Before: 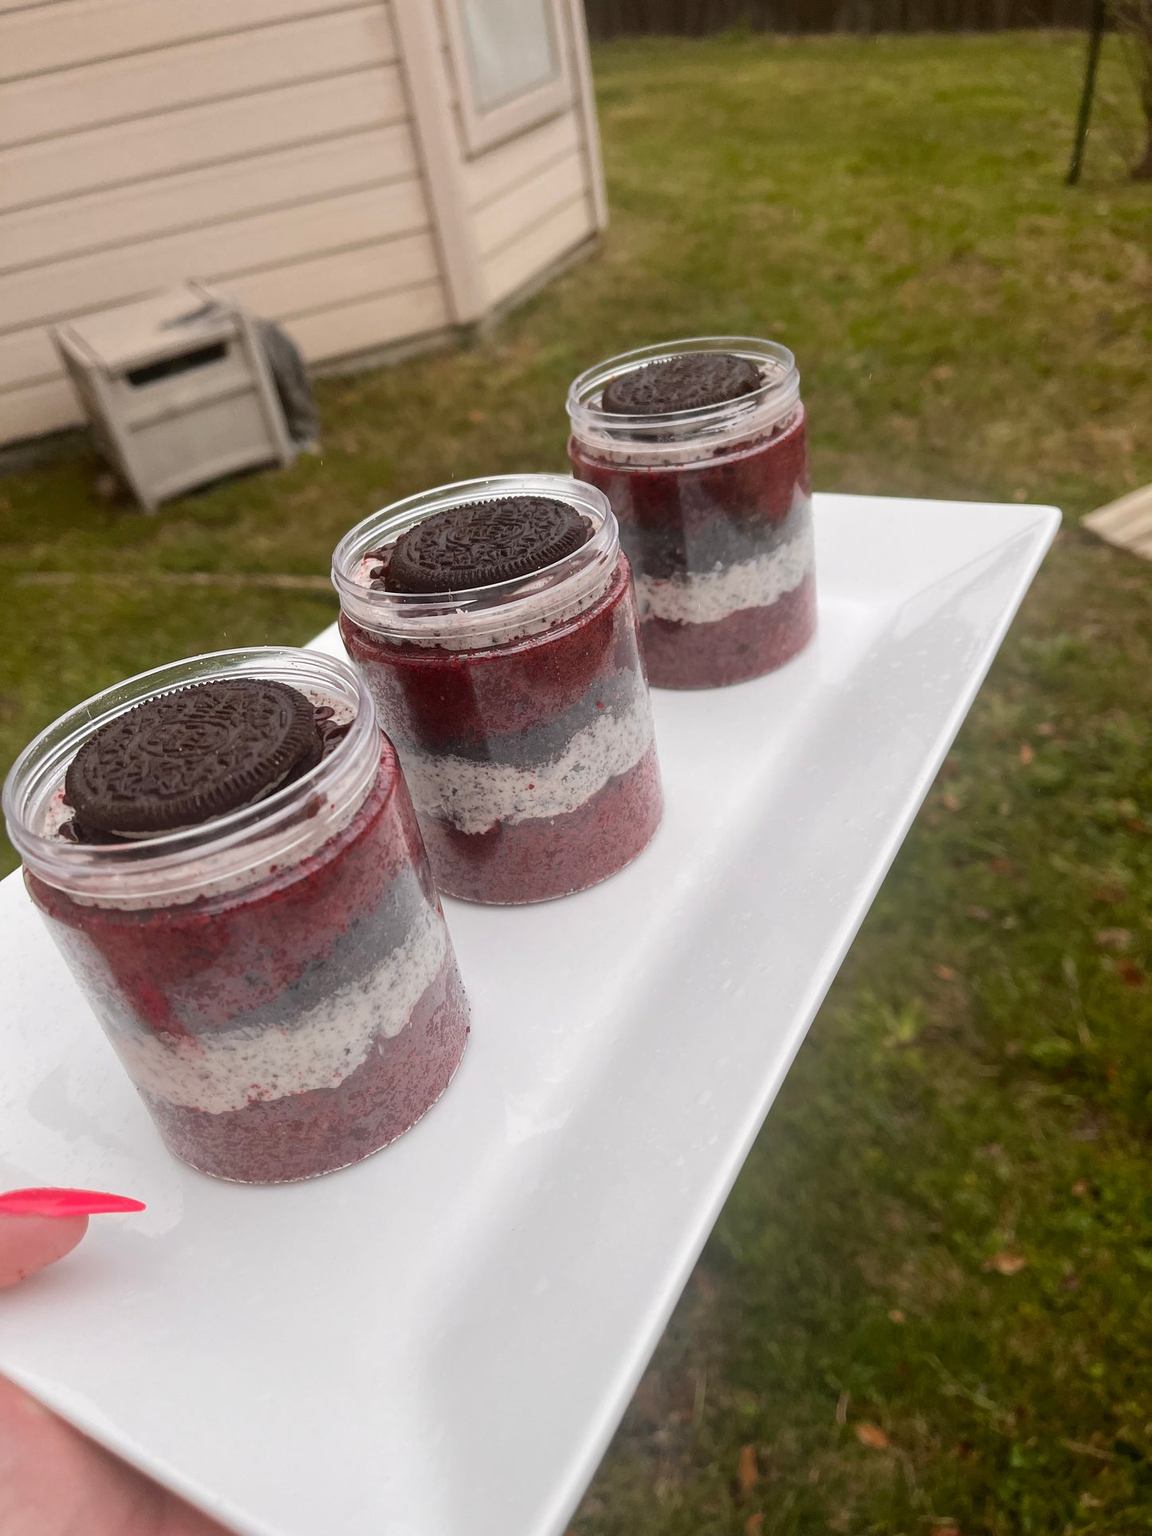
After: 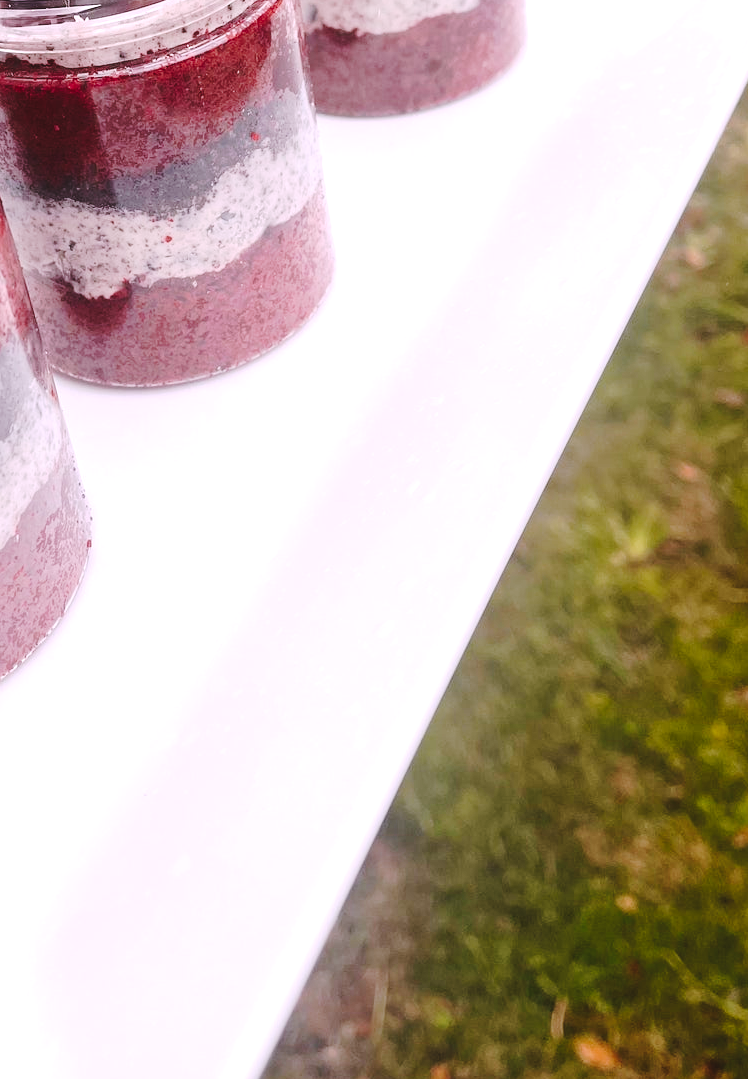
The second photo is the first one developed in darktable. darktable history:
tone curve: curves: ch0 [(0, 0) (0.003, 0.039) (0.011, 0.042) (0.025, 0.048) (0.044, 0.058) (0.069, 0.071) (0.1, 0.089) (0.136, 0.114) (0.177, 0.146) (0.224, 0.199) (0.277, 0.27) (0.335, 0.364) (0.399, 0.47) (0.468, 0.566) (0.543, 0.643) (0.623, 0.73) (0.709, 0.8) (0.801, 0.863) (0.898, 0.925) (1, 1)], preserve colors none
exposure: black level correction -0.002, exposure 0.54 EV, compensate highlight preservation false
white balance: red 1.066, blue 1.119
tone equalizer: on, module defaults
crop: left 34.479%, top 38.822%, right 13.718%, bottom 5.172%
